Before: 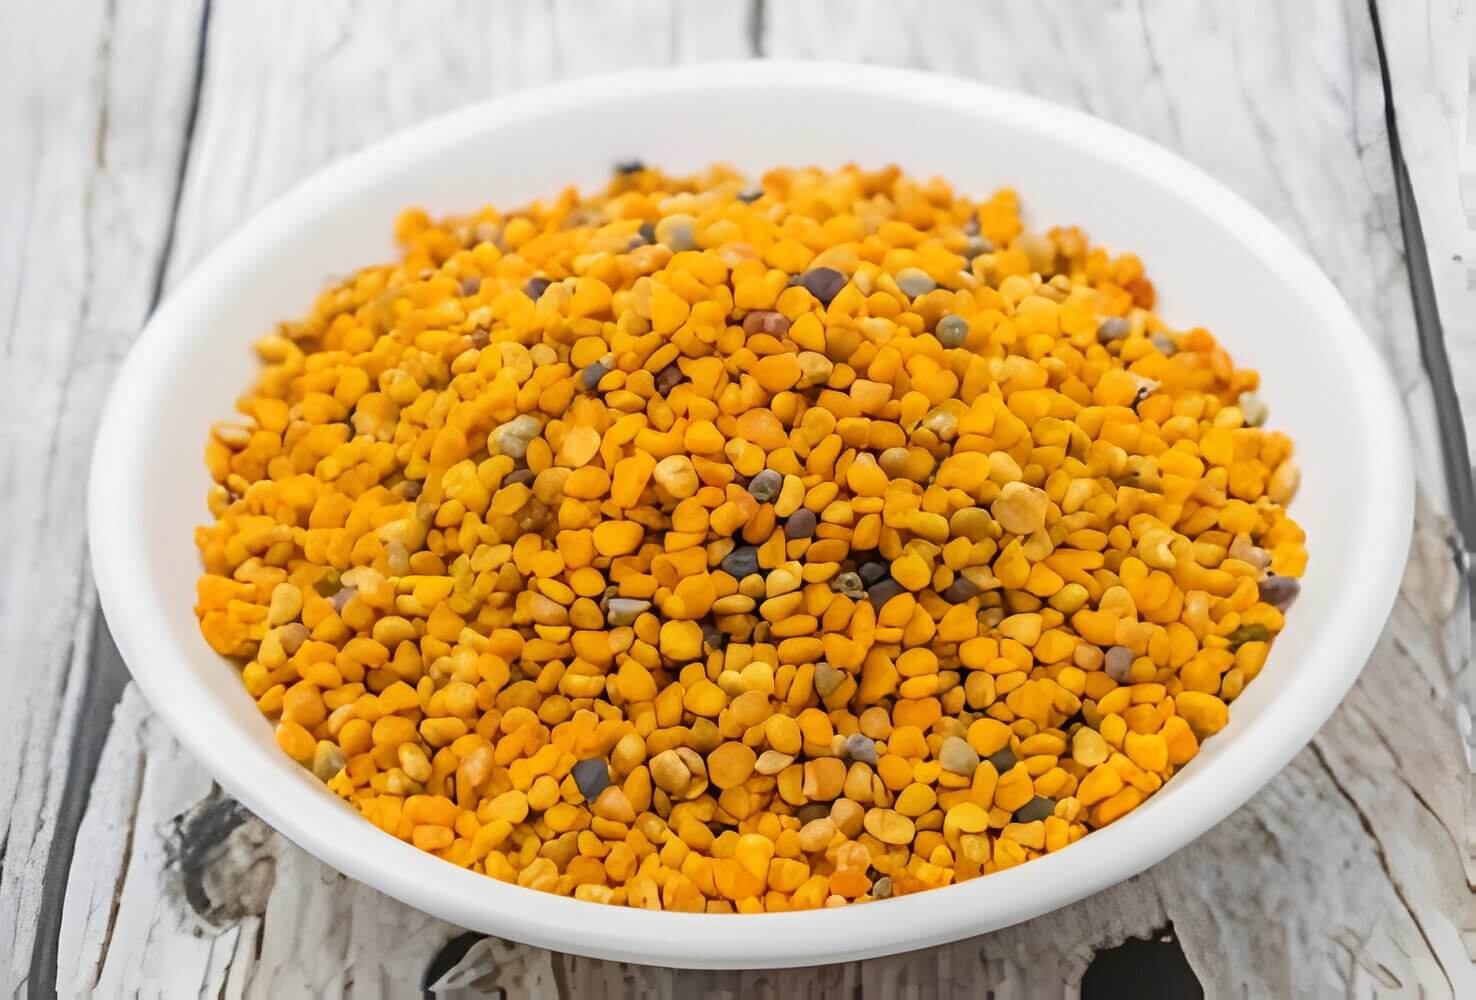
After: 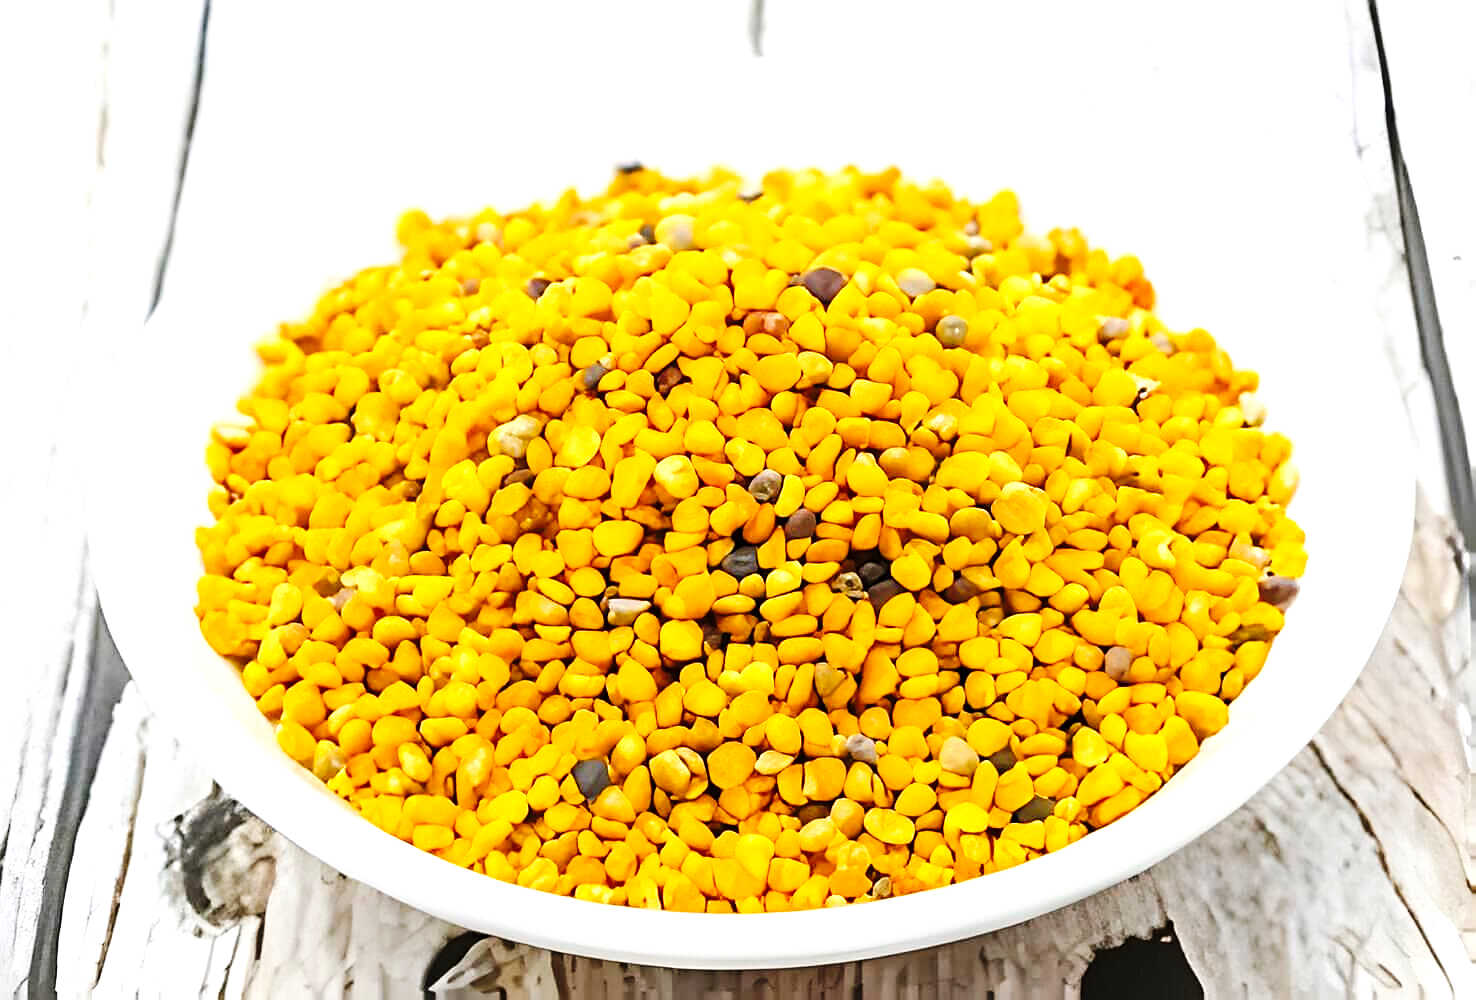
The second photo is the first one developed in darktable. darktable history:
base curve: curves: ch0 [(0, 0) (0.036, 0.025) (0.121, 0.166) (0.206, 0.329) (0.605, 0.79) (1, 1)], preserve colors none
sharpen: on, module defaults
shadows and highlights: radius 110.96, shadows 51.09, white point adjustment 9.05, highlights -5.95, soften with gaussian
color balance rgb: shadows lift › chroma 3.789%, shadows lift › hue 90.04°, perceptual saturation grading › global saturation 4.985%, perceptual brilliance grading › highlights 2.93%, global vibrance 20%
